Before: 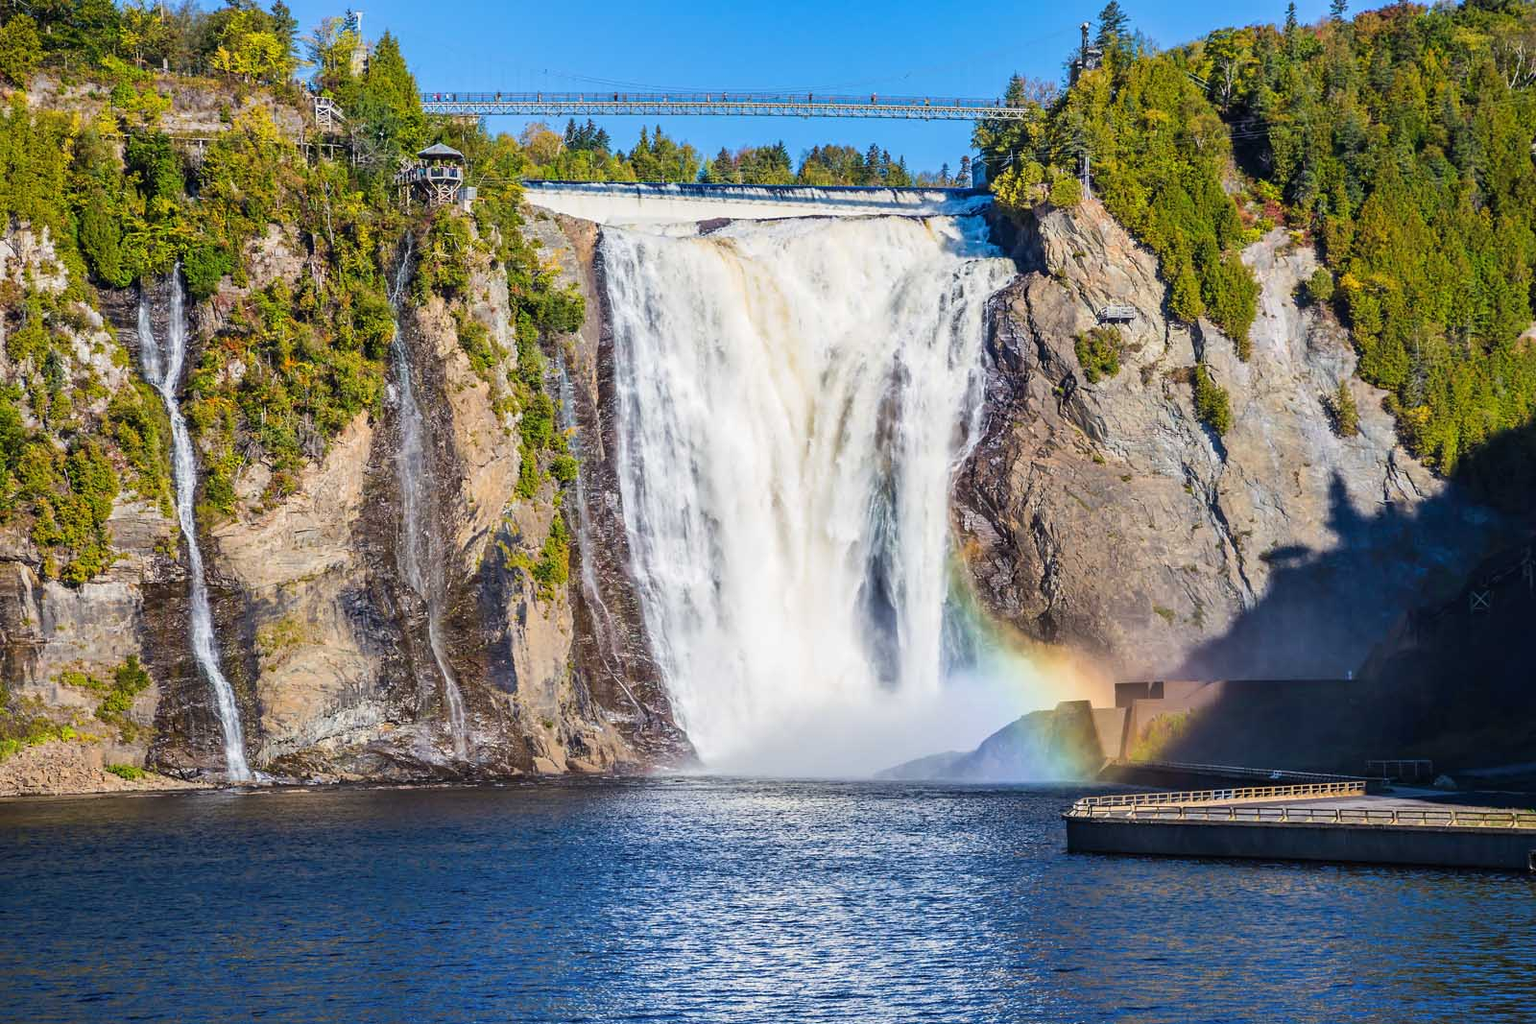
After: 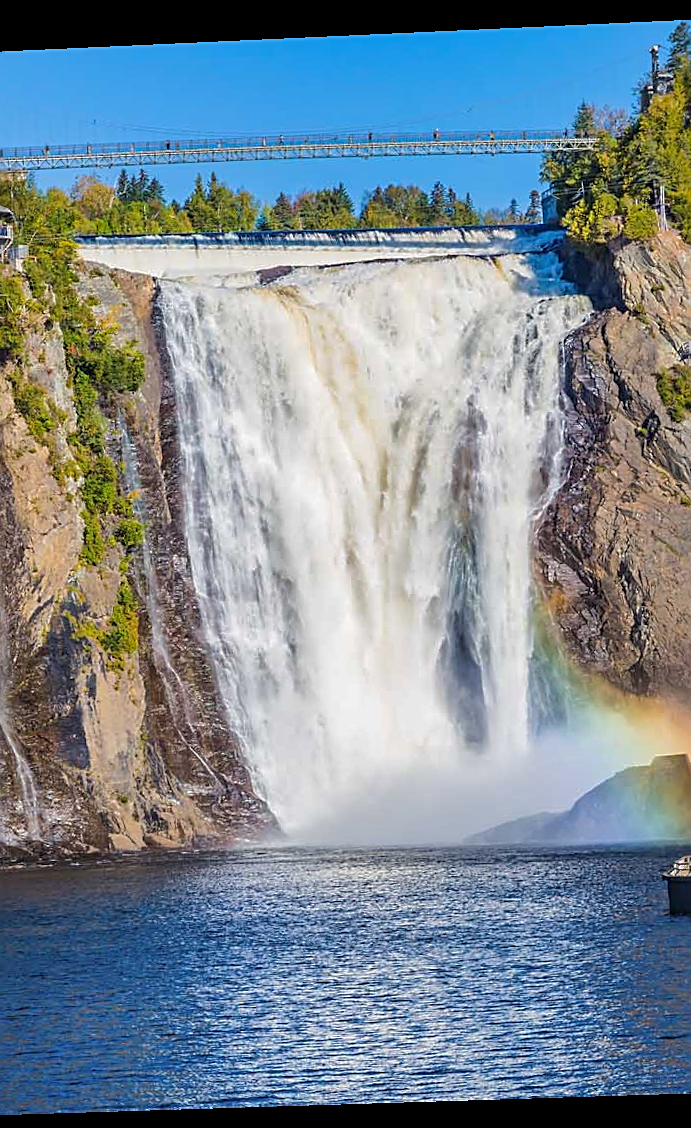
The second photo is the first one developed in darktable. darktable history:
shadows and highlights: shadows 30
crop: left 28.583%, right 29.231%
sharpen: on, module defaults
rotate and perspective: rotation -2.22°, lens shift (horizontal) -0.022, automatic cropping off
